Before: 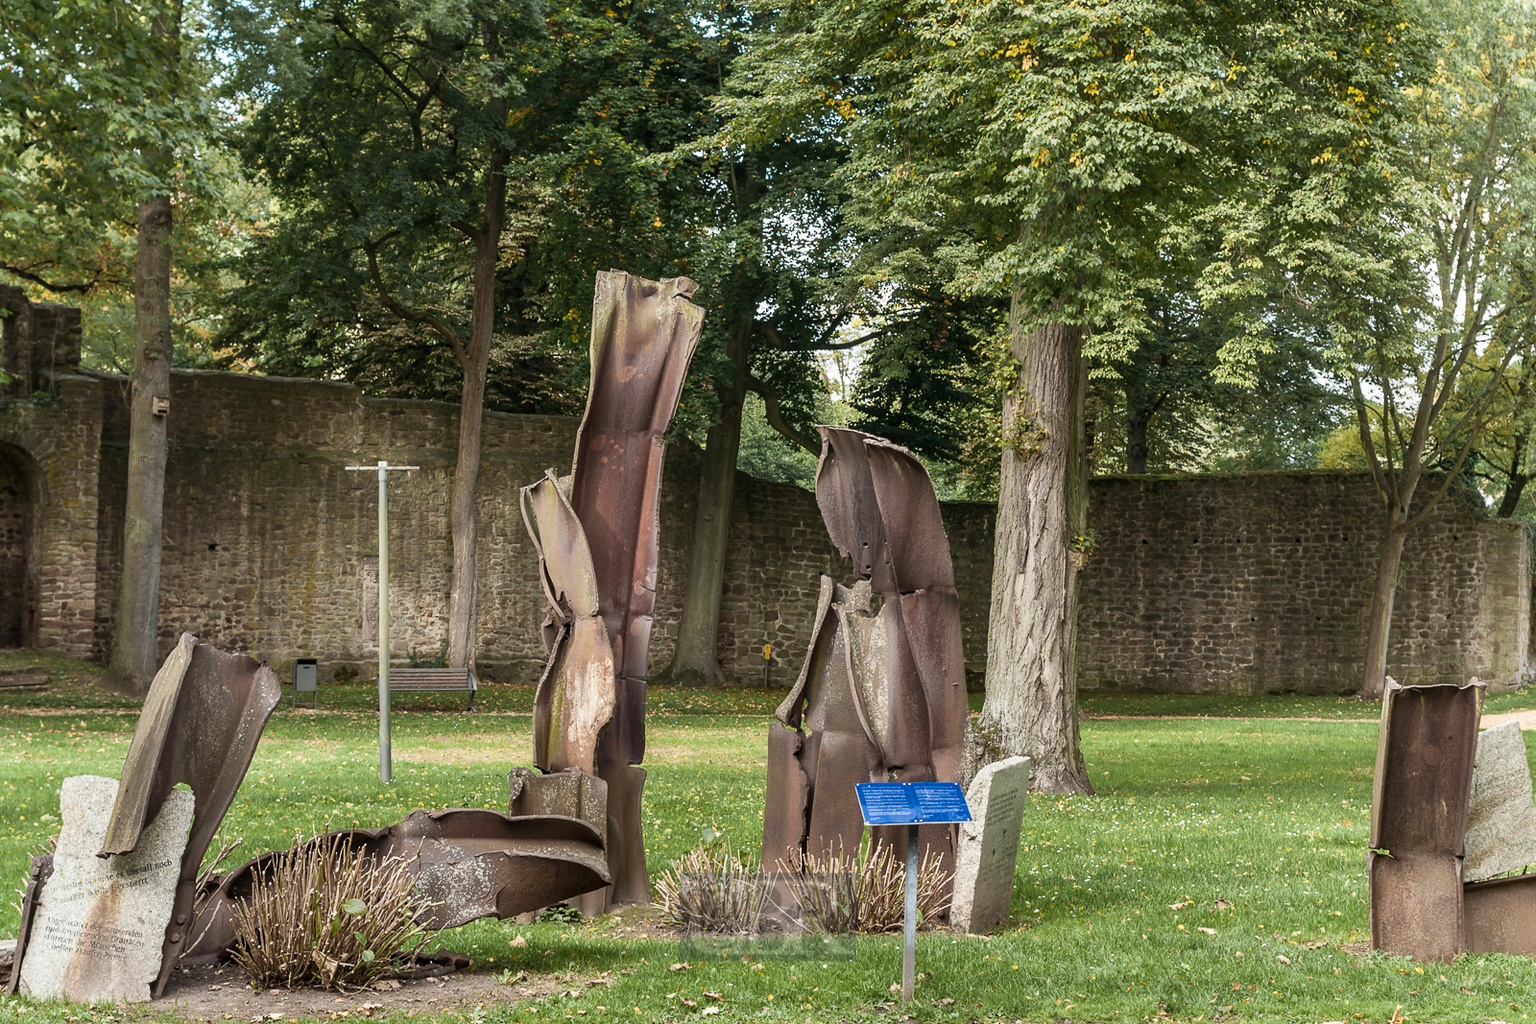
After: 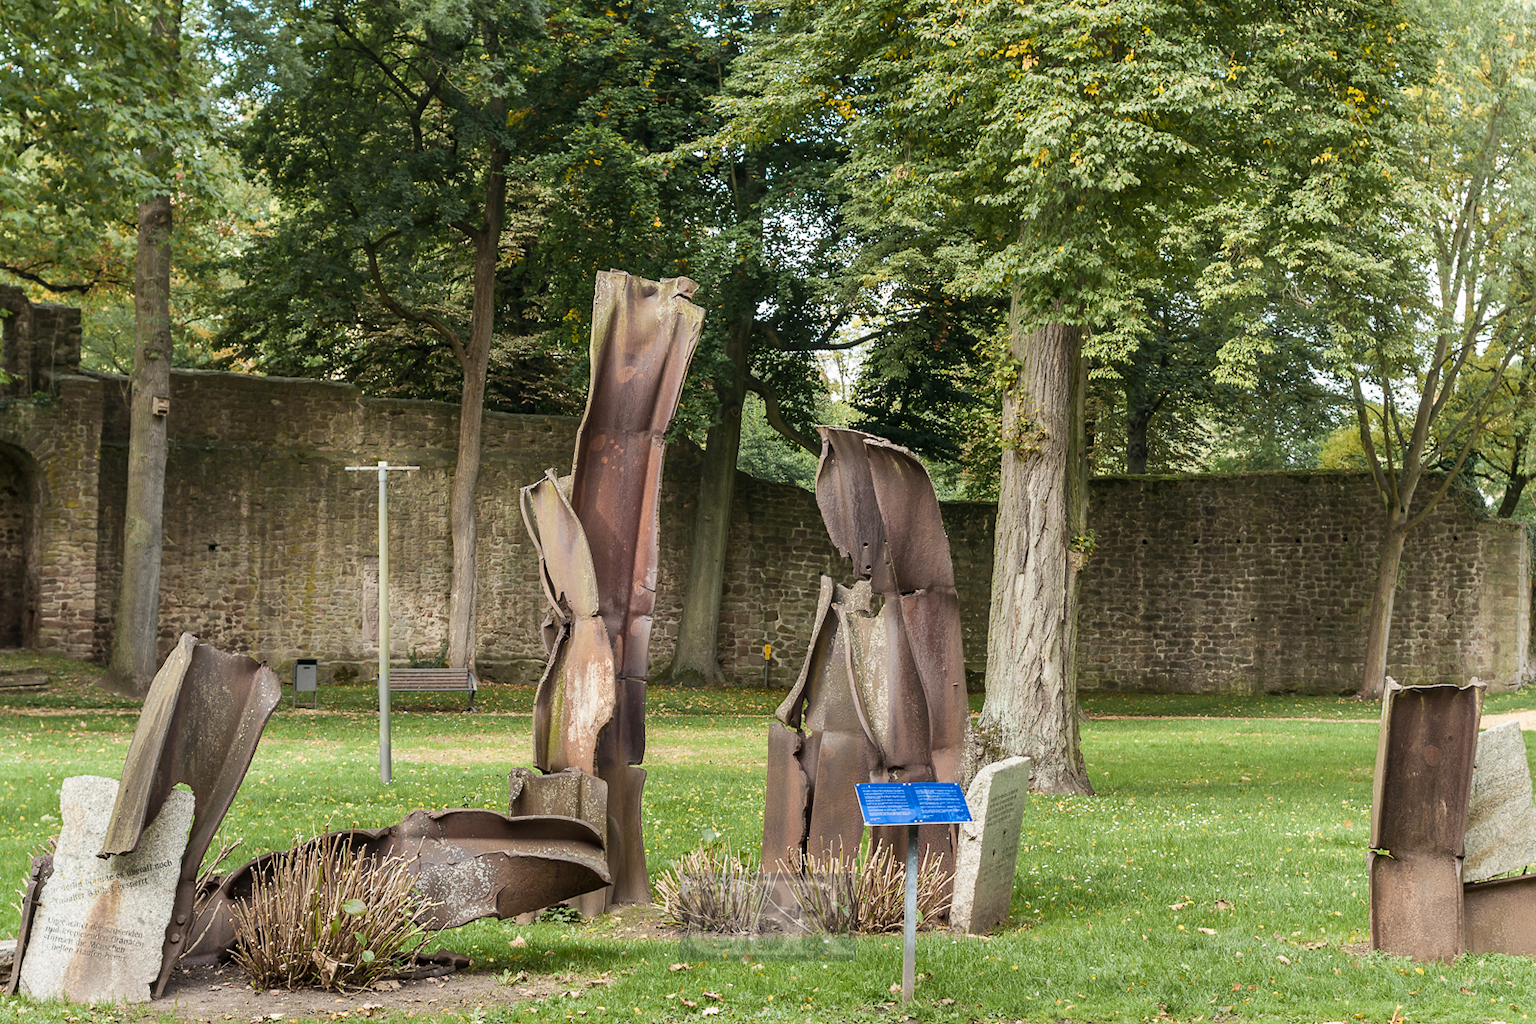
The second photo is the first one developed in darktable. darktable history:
color balance rgb: shadows lift › hue 86.83°, perceptual saturation grading › global saturation 0.415%, perceptual brilliance grading › mid-tones 10.711%, perceptual brilliance grading › shadows 15.611%
